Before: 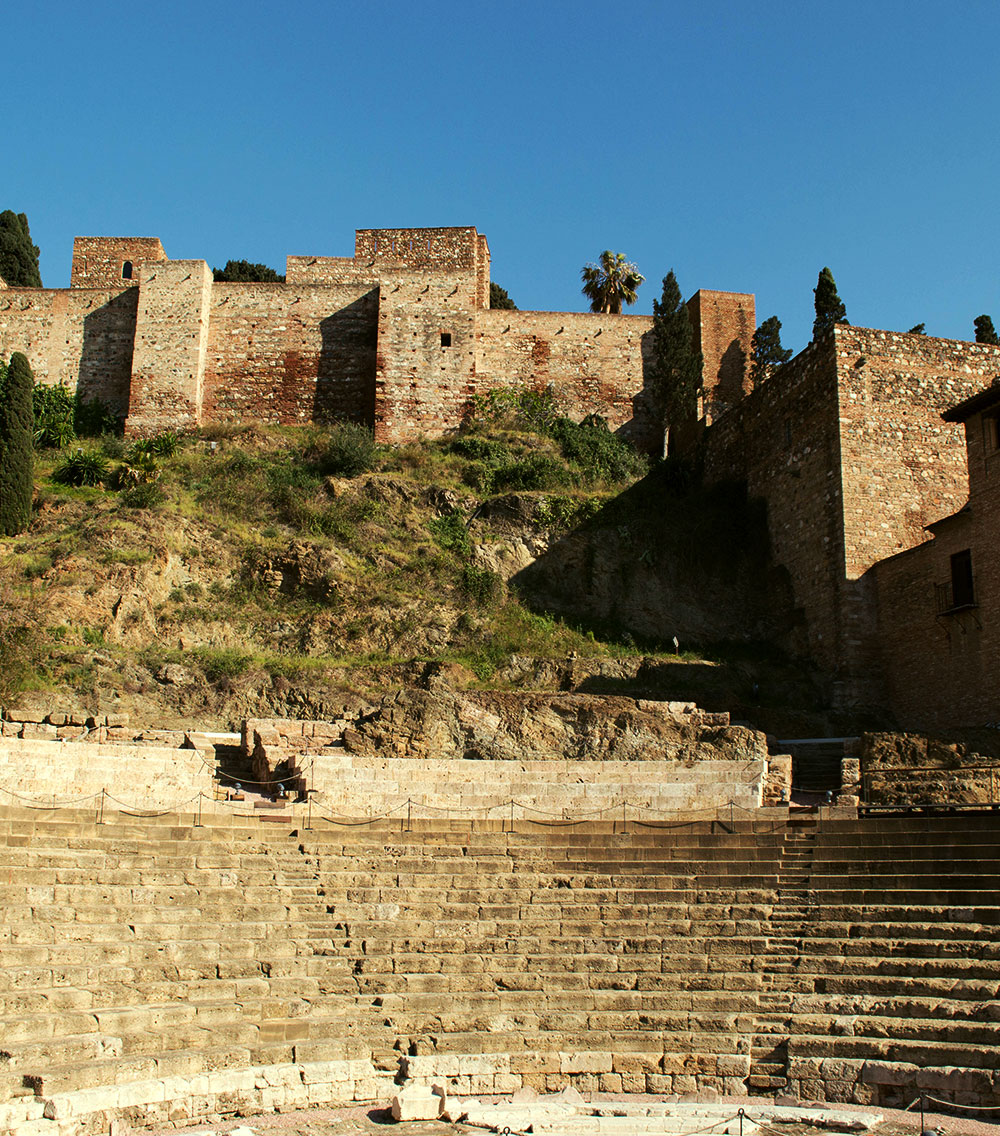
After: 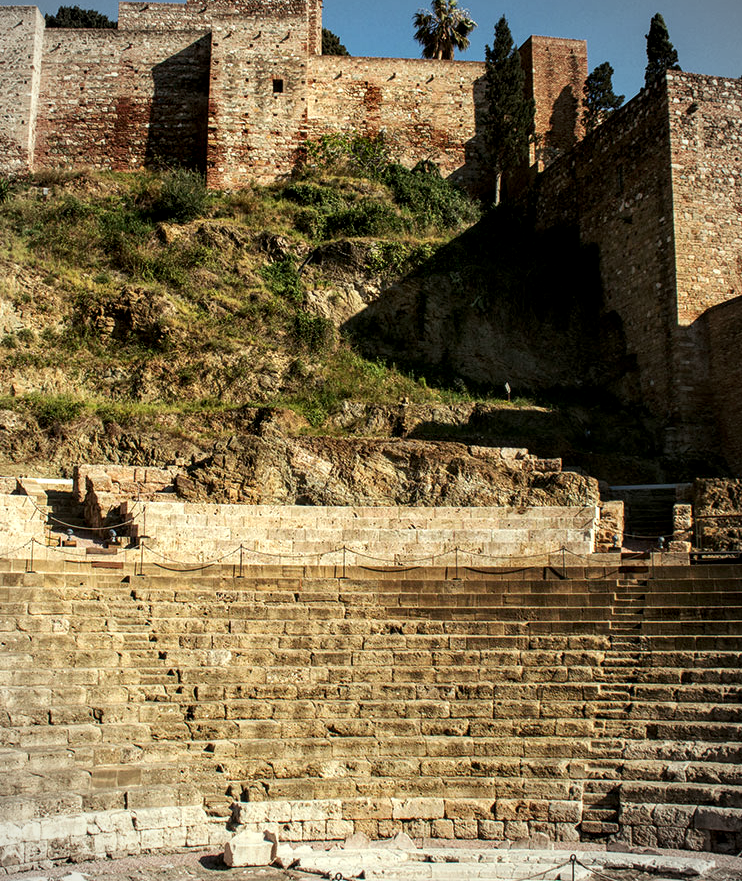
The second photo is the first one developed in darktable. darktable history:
local contrast: detail 142%
vignetting: fall-off radius 60.98%, brightness -0.447, saturation -0.691
crop: left 16.826%, top 22.43%, right 8.909%
